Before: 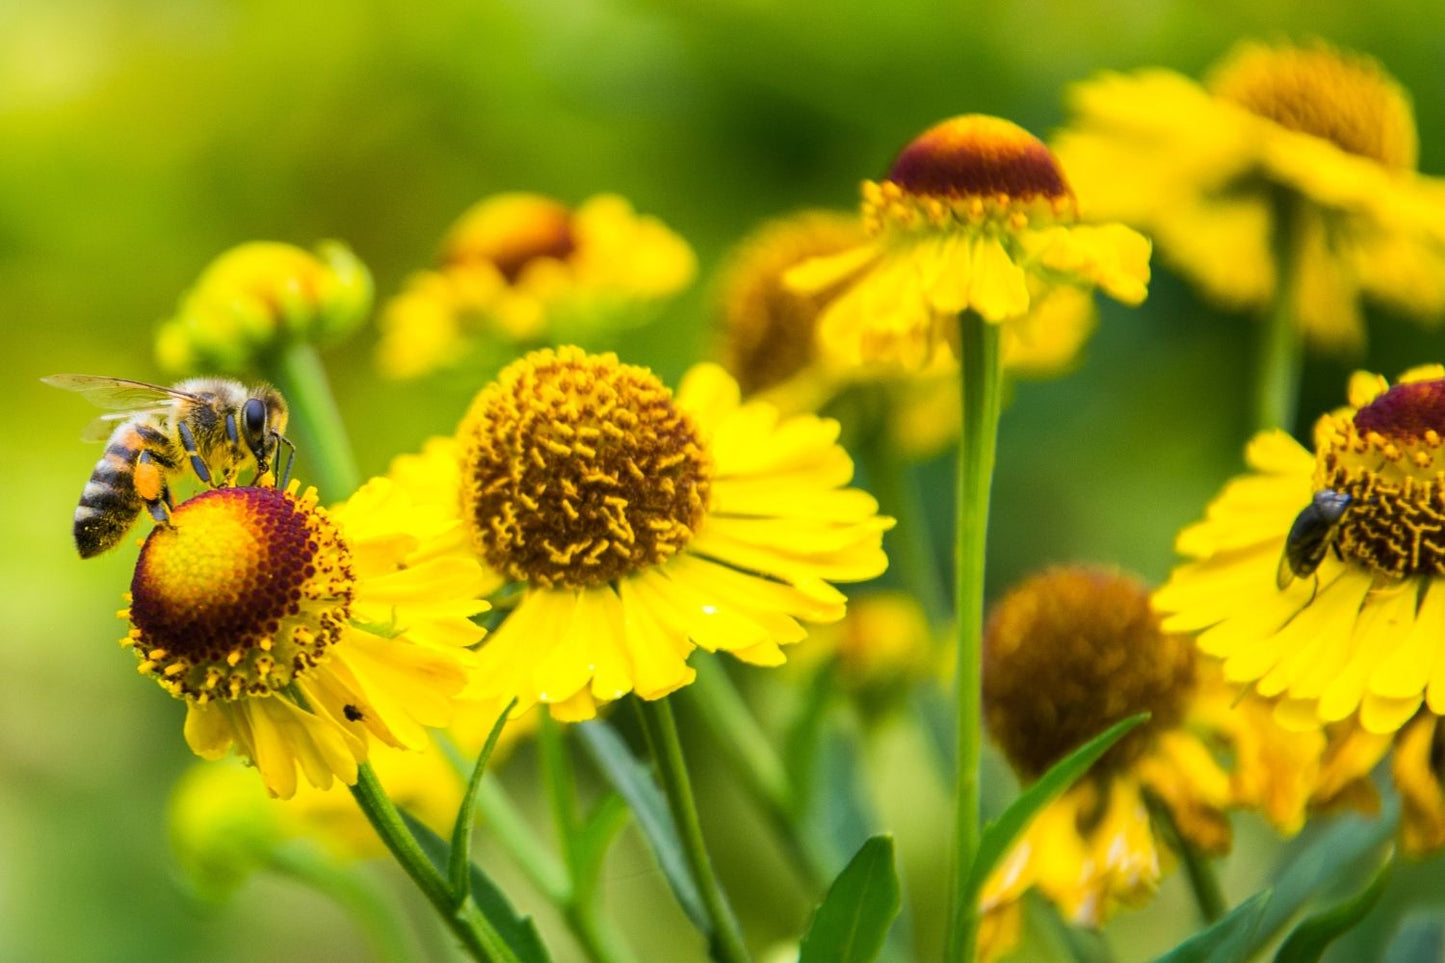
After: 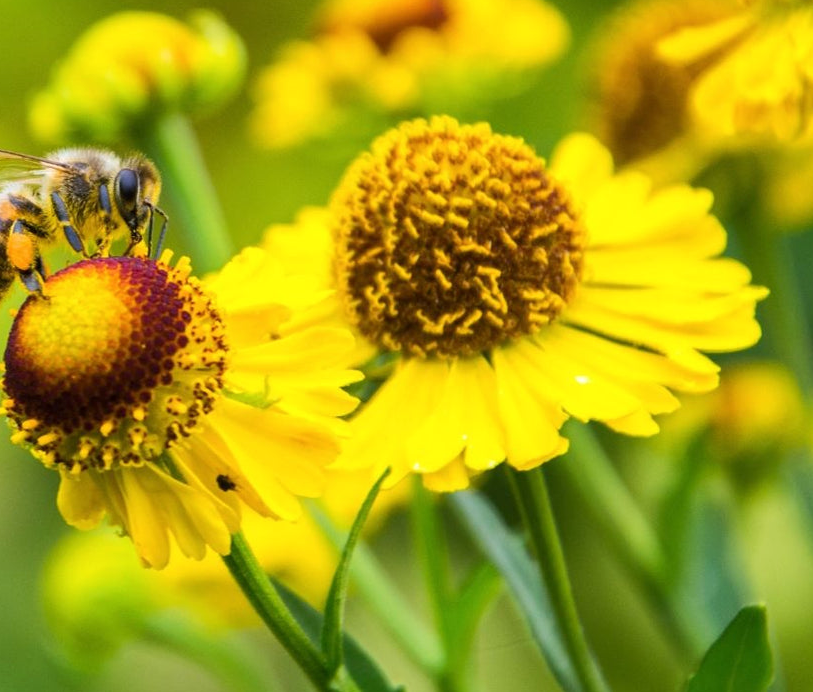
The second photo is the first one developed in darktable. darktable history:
color calibration: illuminant same as pipeline (D50), adaptation XYZ, x 0.345, y 0.358, temperature 5006.74 K
levels: mode automatic, levels [0, 0.374, 0.749]
crop: left 8.852%, top 23.934%, right 34.82%, bottom 4.135%
tone equalizer: edges refinement/feathering 500, mask exposure compensation -1.57 EV, preserve details no
